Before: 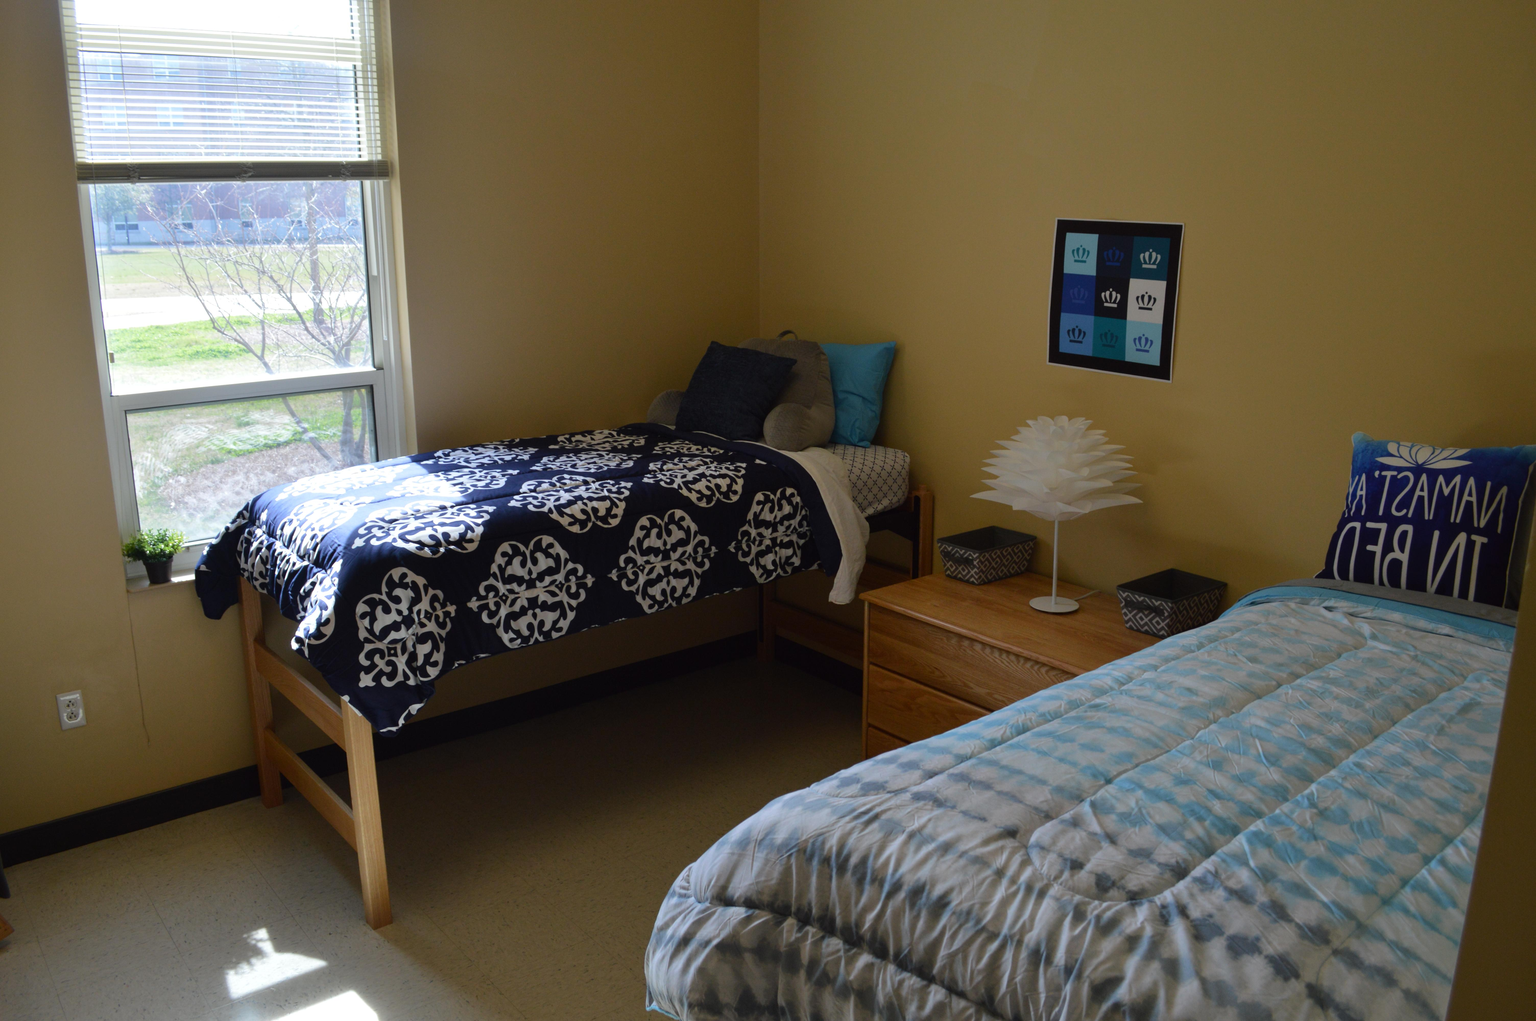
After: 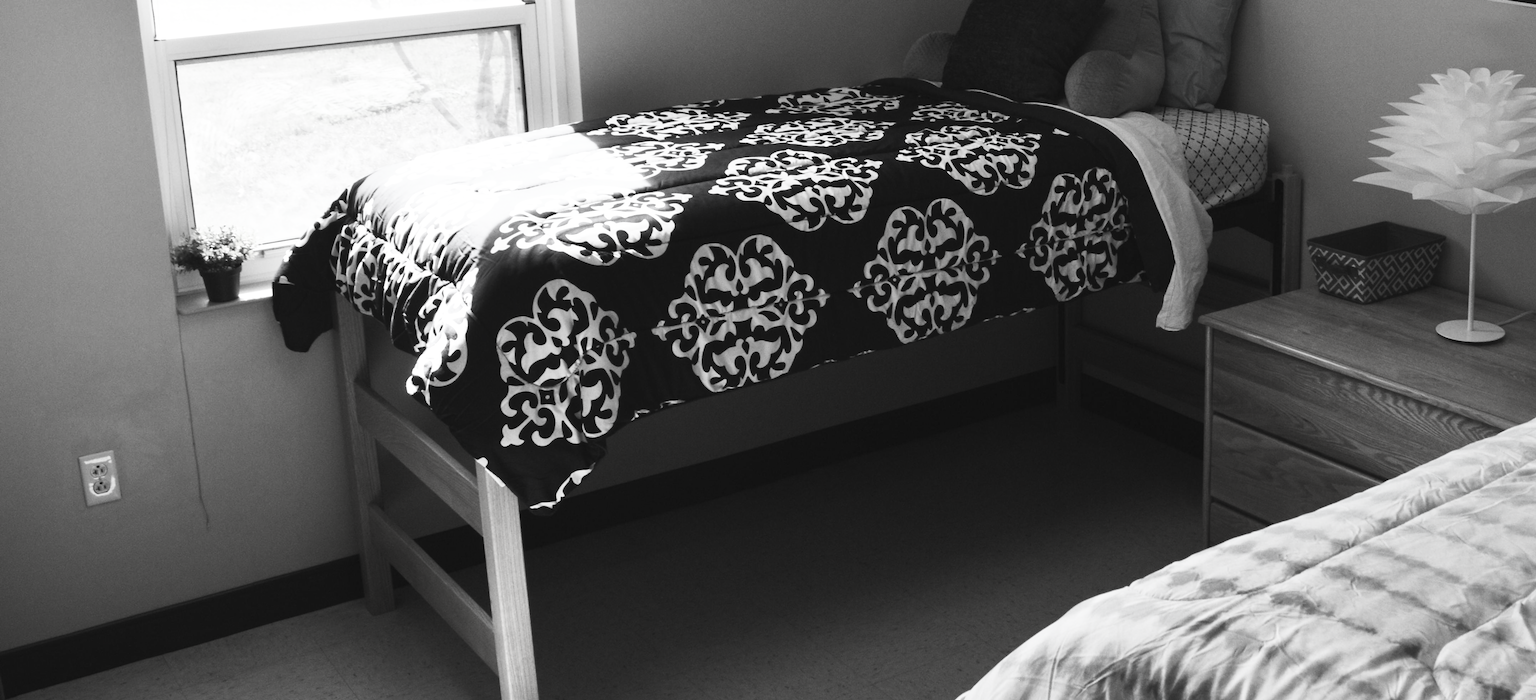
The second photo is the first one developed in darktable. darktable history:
crop: top 35.998%, right 28.277%, bottom 14.79%
exposure: compensate highlight preservation false
contrast brightness saturation: contrast 0.538, brightness 0.484, saturation -0.982
